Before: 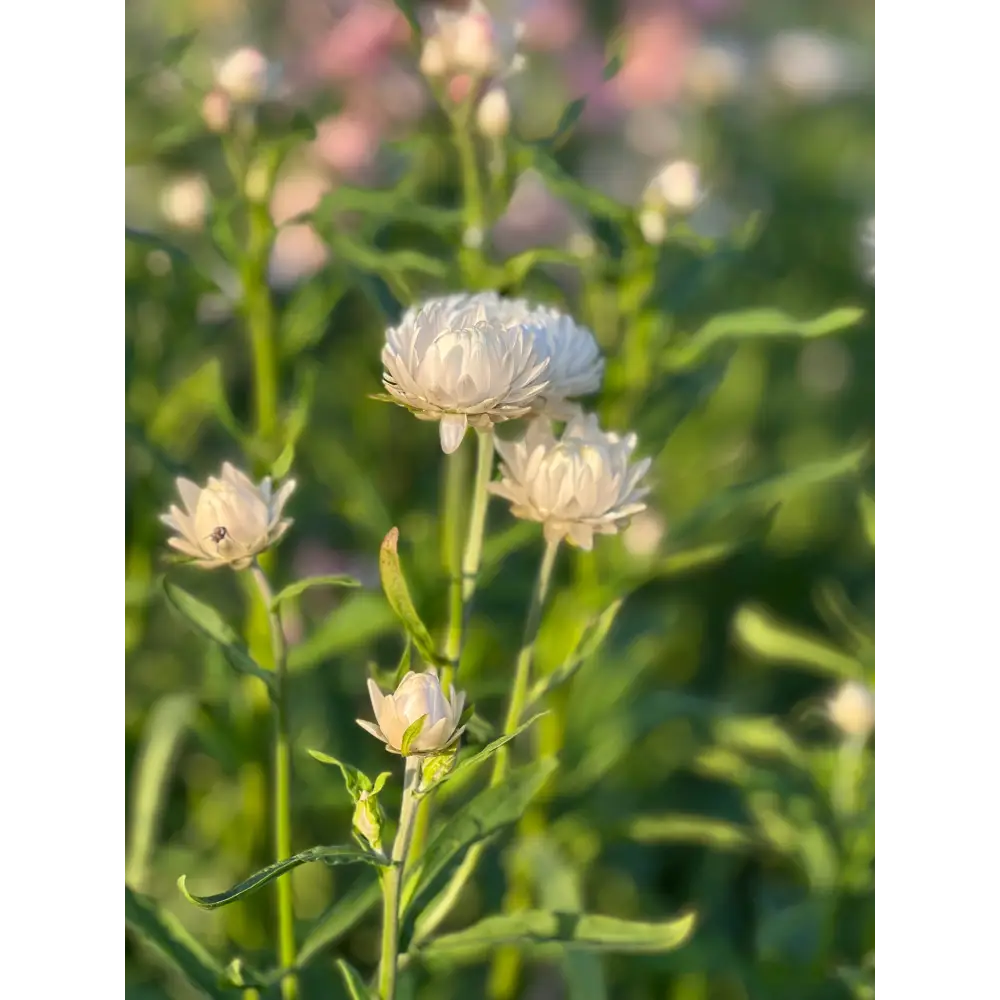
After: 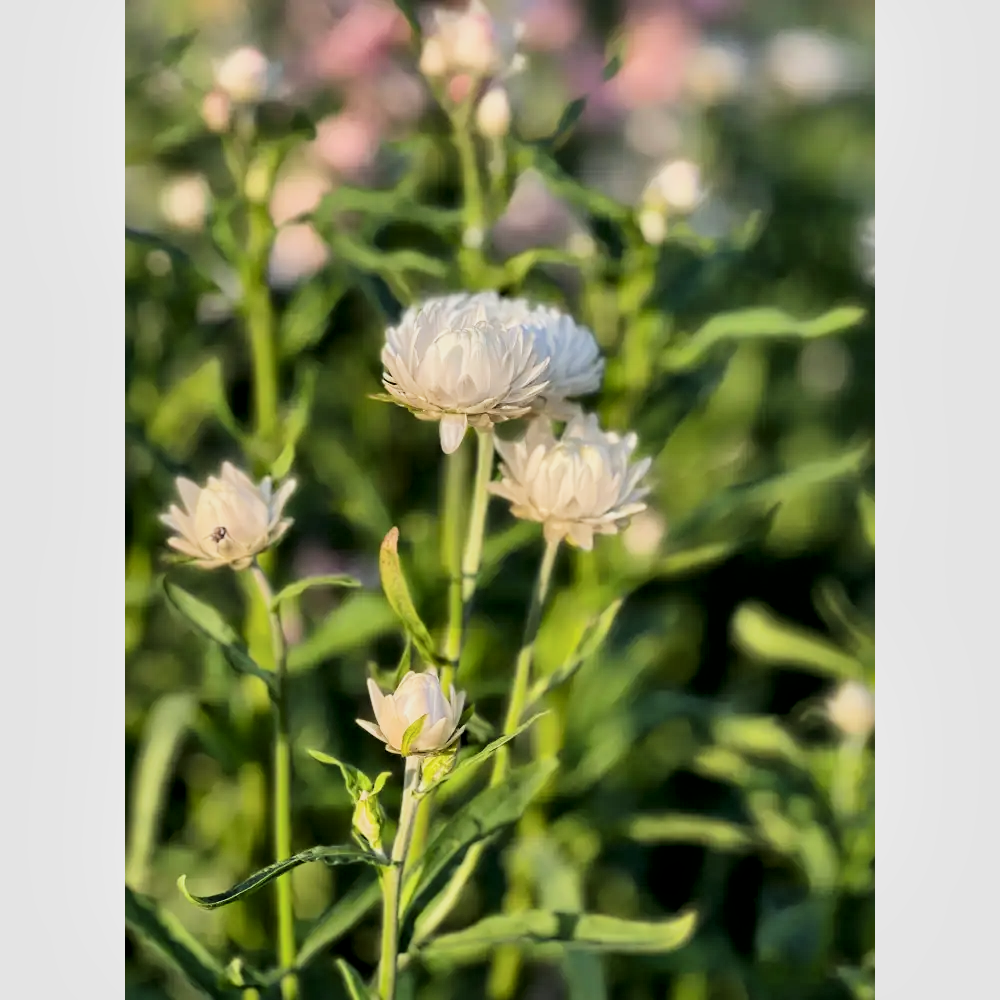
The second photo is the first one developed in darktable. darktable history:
local contrast: mode bilateral grid, contrast 20, coarseness 51, detail 149%, midtone range 0.2
filmic rgb: black relative exposure -5.13 EV, white relative exposure 3.96 EV, hardness 2.89, contrast 1.296, highlights saturation mix -10.5%
